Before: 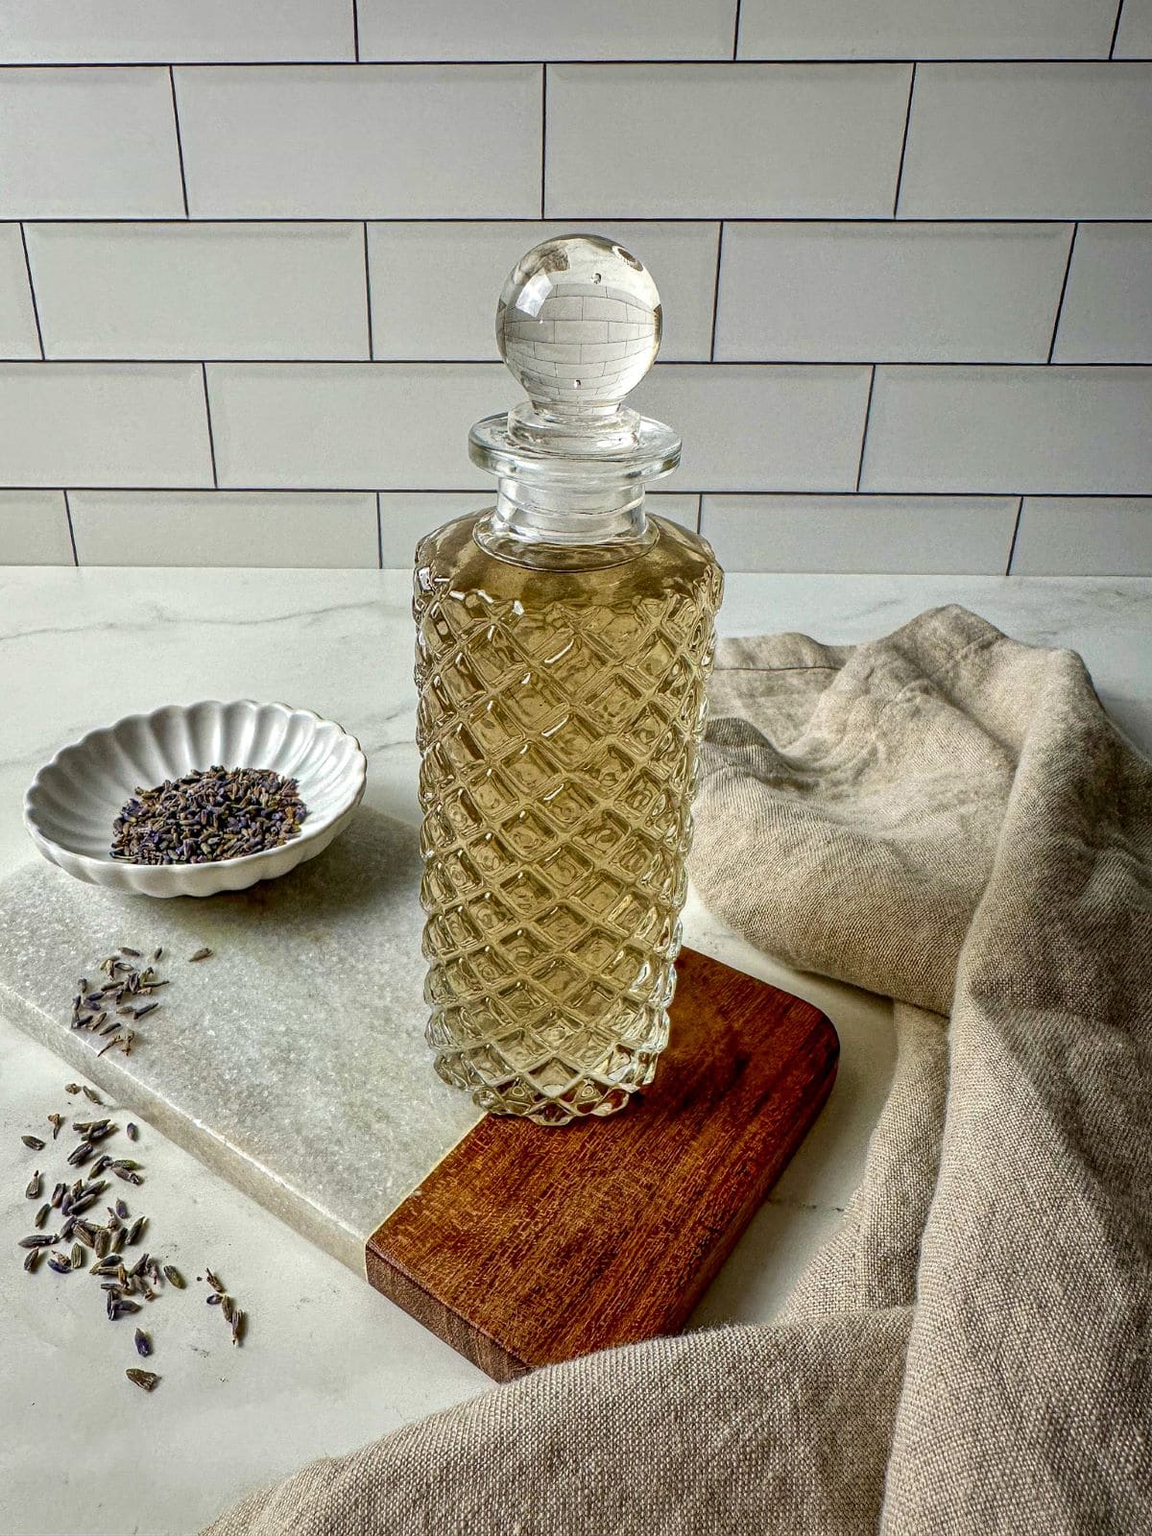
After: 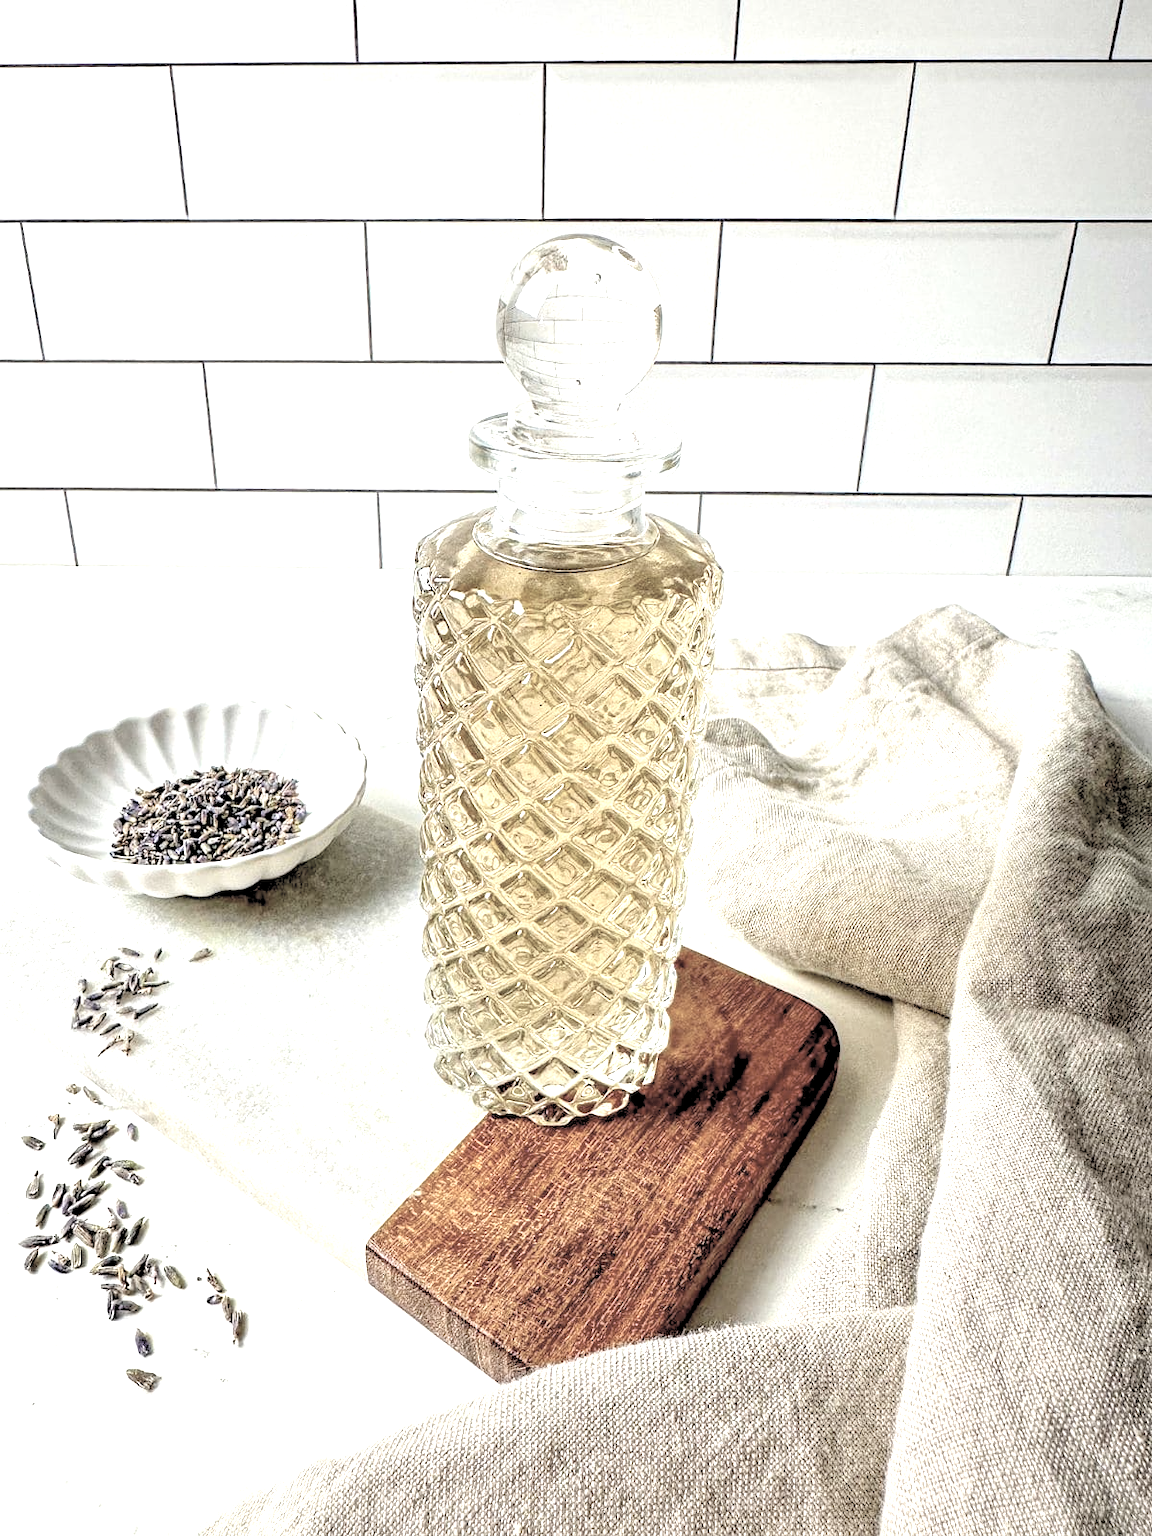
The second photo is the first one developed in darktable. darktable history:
rgb levels: levels [[0.013, 0.434, 0.89], [0, 0.5, 1], [0, 0.5, 1]]
contrast brightness saturation: brightness 0.18, saturation -0.5
exposure: black level correction 0, exposure 1.35 EV, compensate exposure bias true, compensate highlight preservation false
